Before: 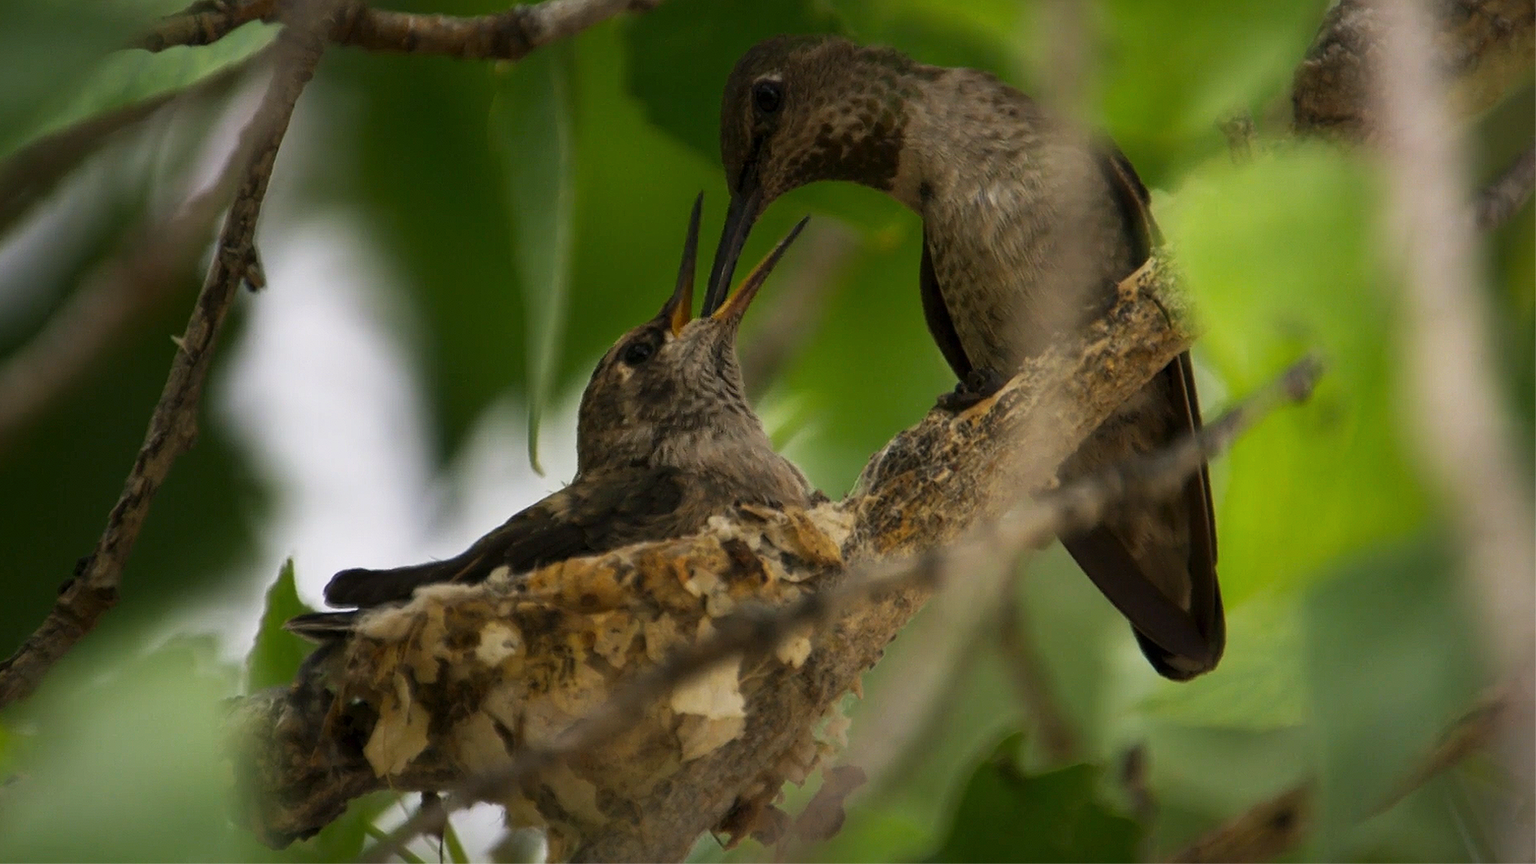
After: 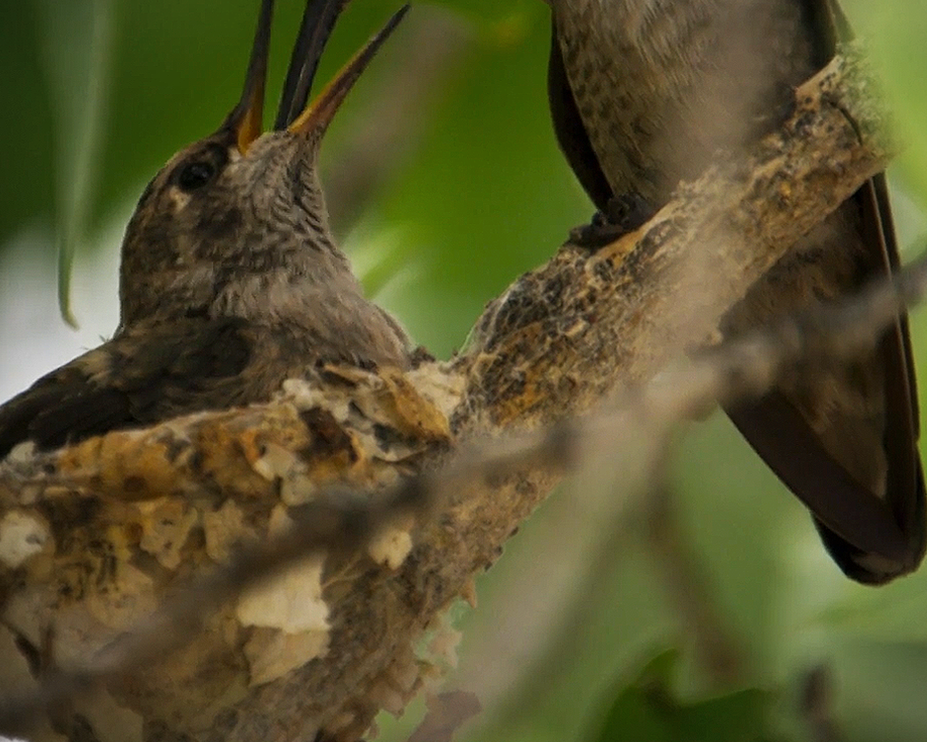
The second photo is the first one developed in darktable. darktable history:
vignetting: fall-off radius 93.87%
crop: left 31.379%, top 24.658%, right 20.326%, bottom 6.628%
